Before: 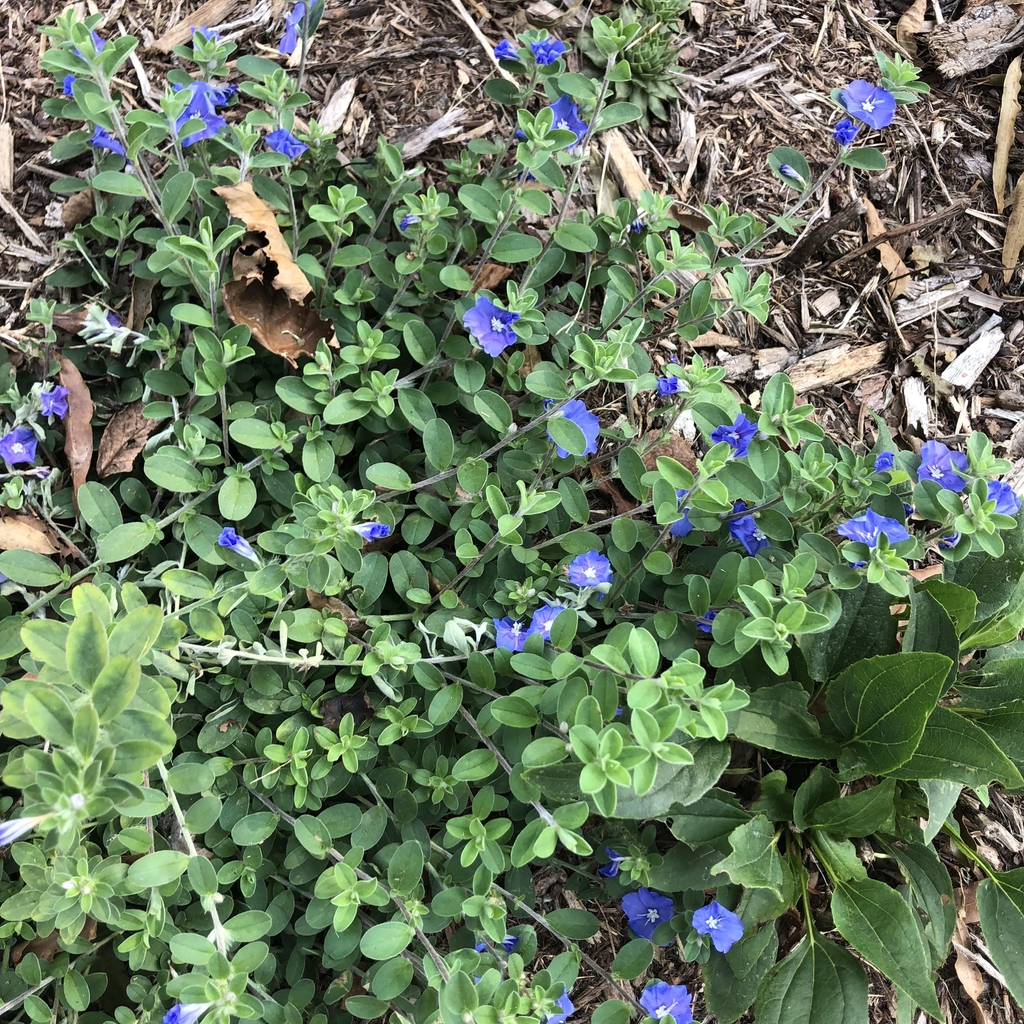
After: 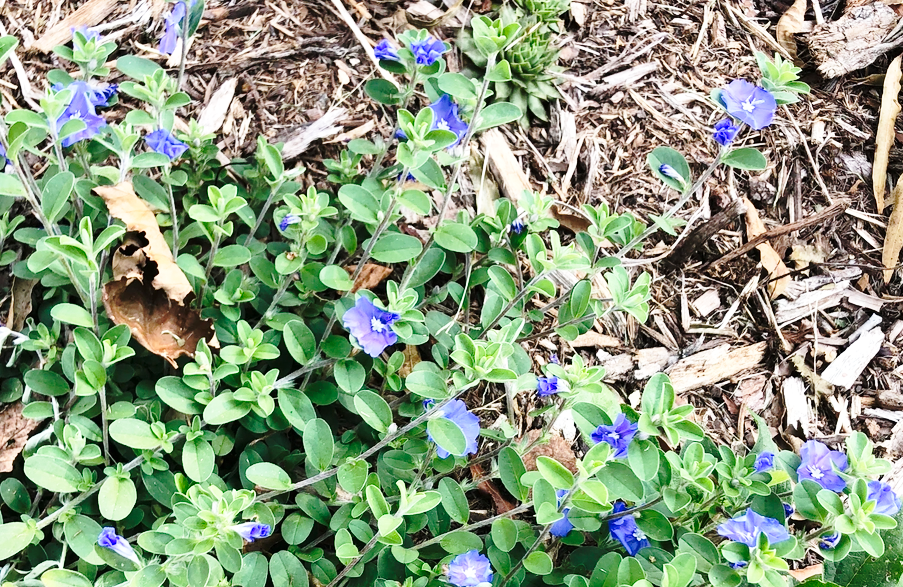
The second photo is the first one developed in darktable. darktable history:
crop and rotate: left 11.781%, bottom 42.586%
tone equalizer: edges refinement/feathering 500, mask exposure compensation -1.57 EV, preserve details no
base curve: curves: ch0 [(0, 0) (0.032, 0.037) (0.105, 0.228) (0.435, 0.76) (0.856, 0.983) (1, 1)], exposure shift 0.568, preserve colors none
